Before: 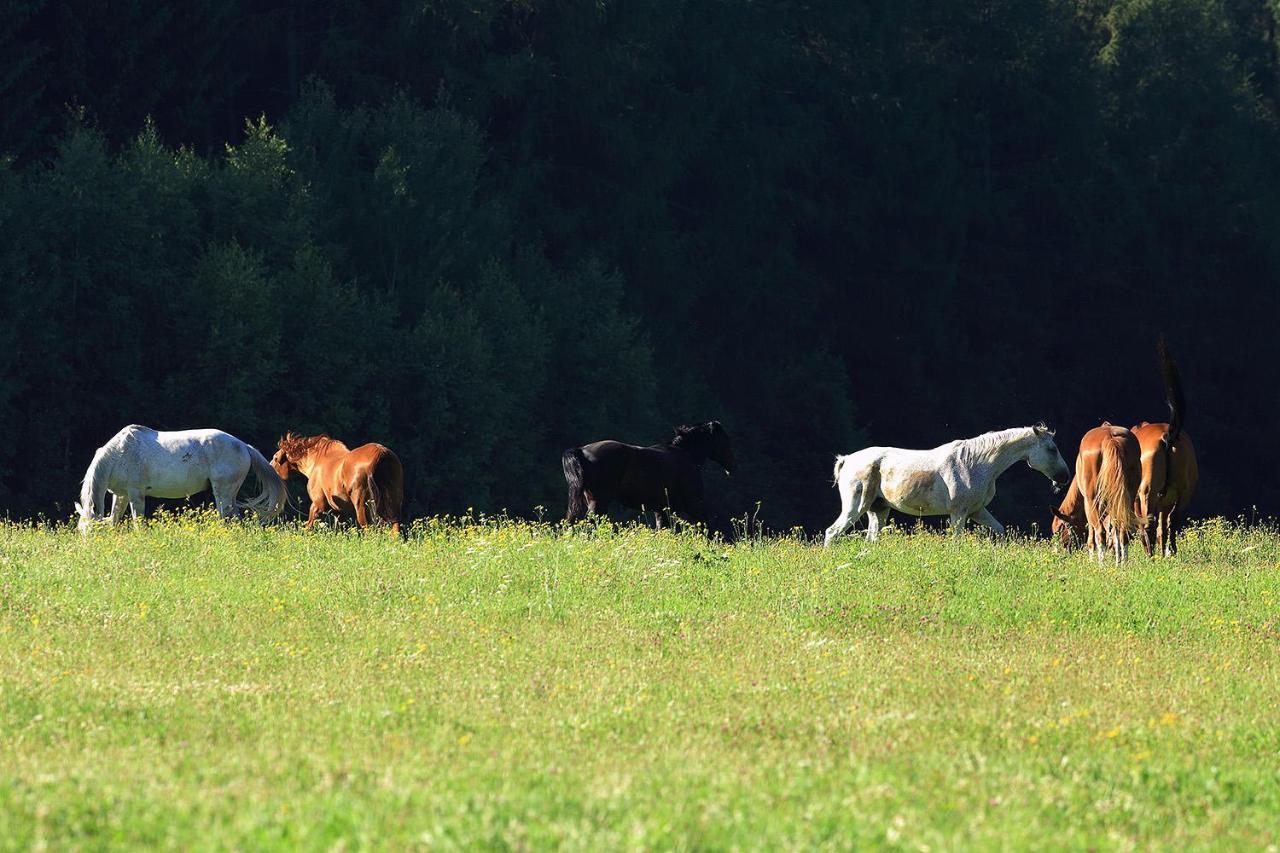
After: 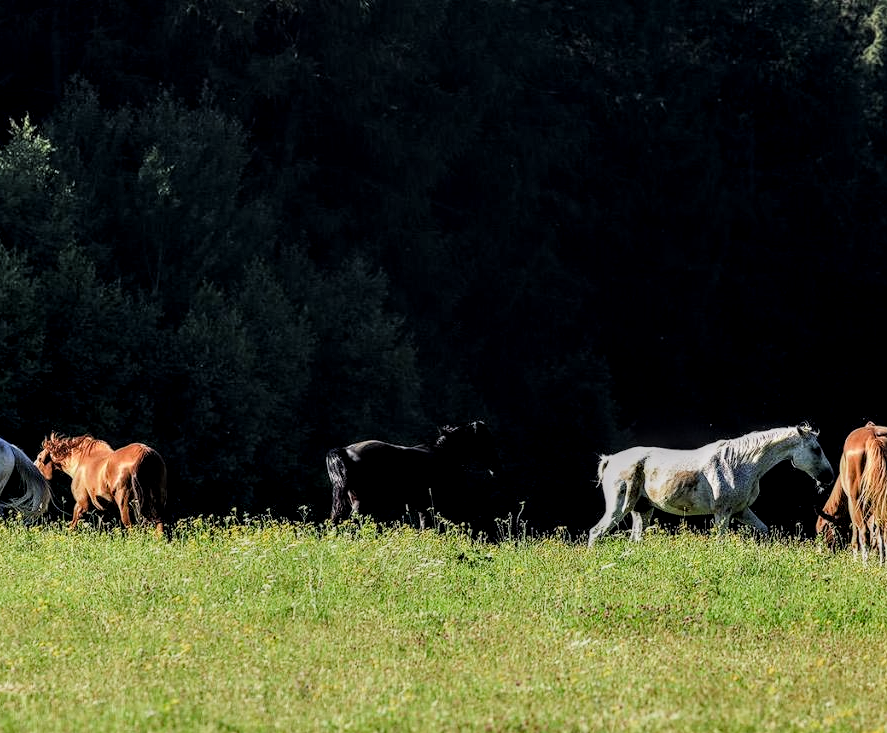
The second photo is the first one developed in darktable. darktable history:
local contrast: highlights 19%, detail 186%
crop: left 18.479%, right 12.2%, bottom 13.971%
filmic rgb: black relative exposure -7.65 EV, white relative exposure 4.56 EV, hardness 3.61, contrast 1.05
